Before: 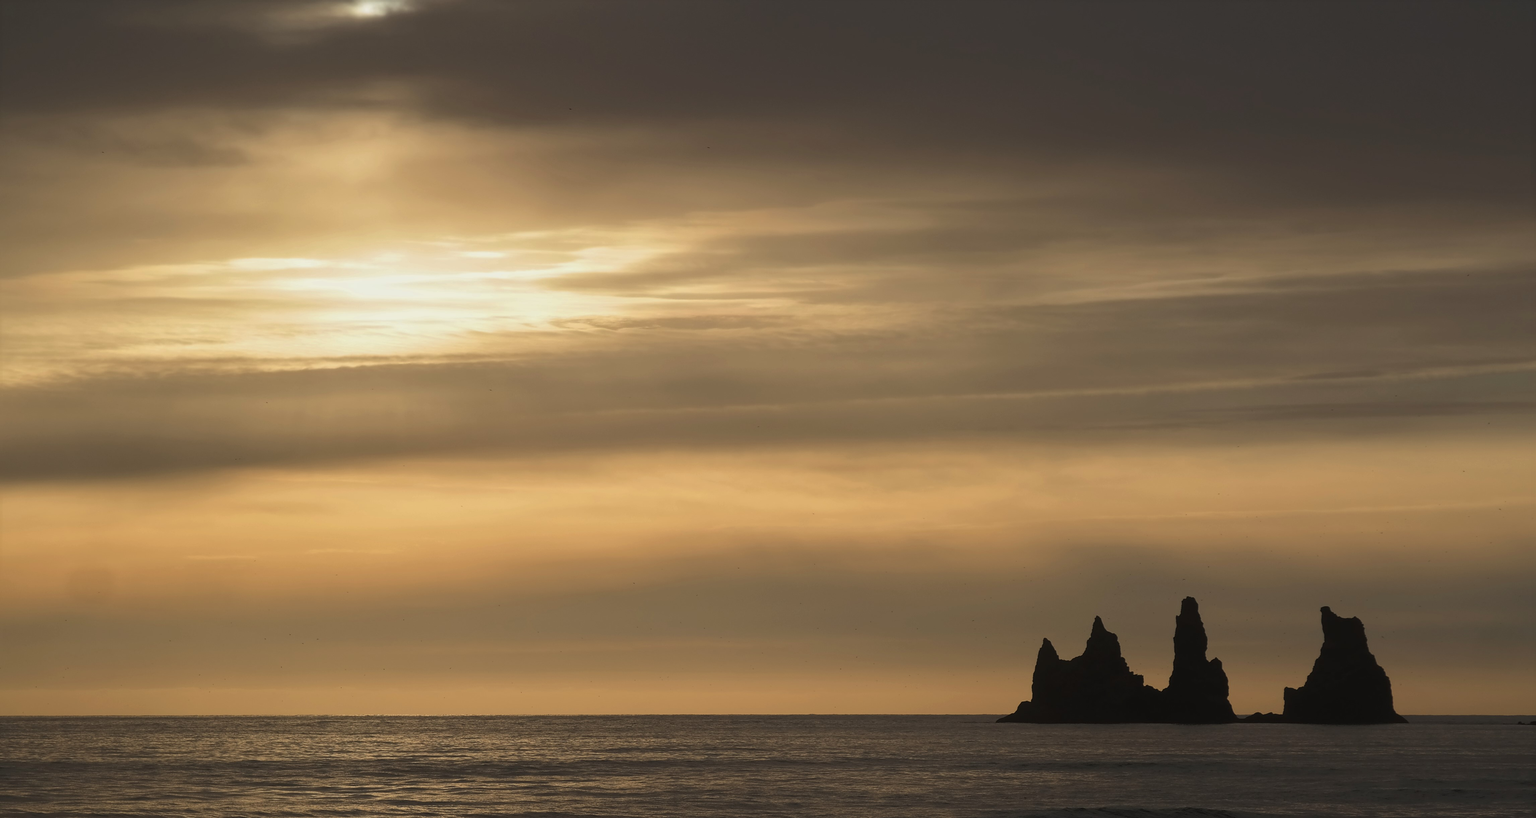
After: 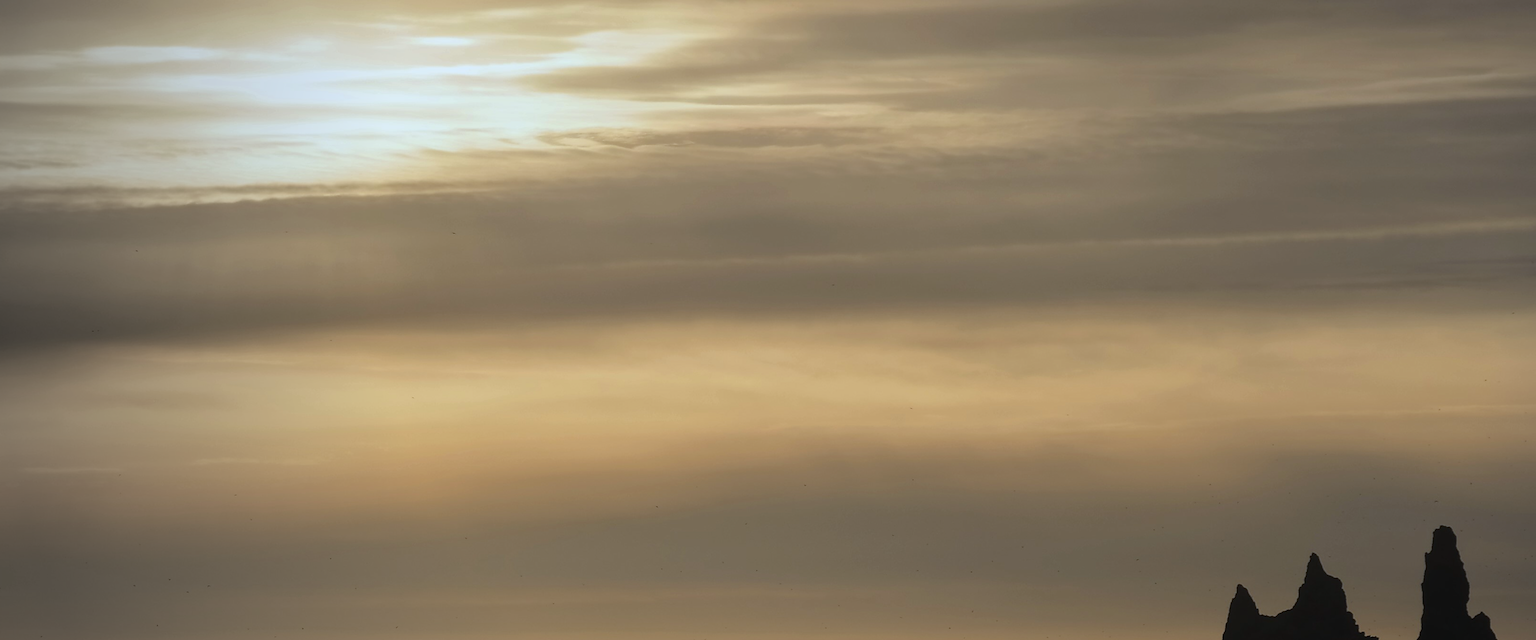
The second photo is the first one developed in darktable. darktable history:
white balance: red 0.926, green 1.003, blue 1.133
crop: left 11.123%, top 27.61%, right 18.3%, bottom 17.034%
vignetting: fall-off start 73.57%, center (0.22, -0.235)
